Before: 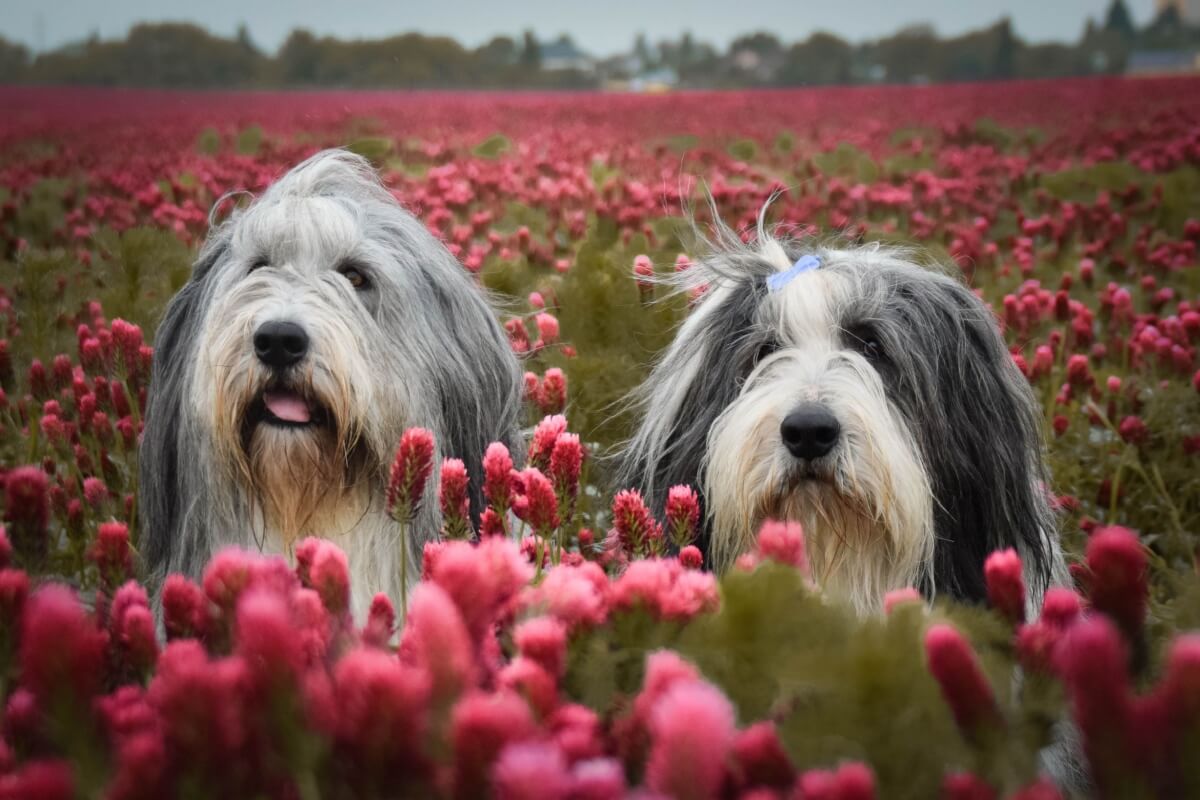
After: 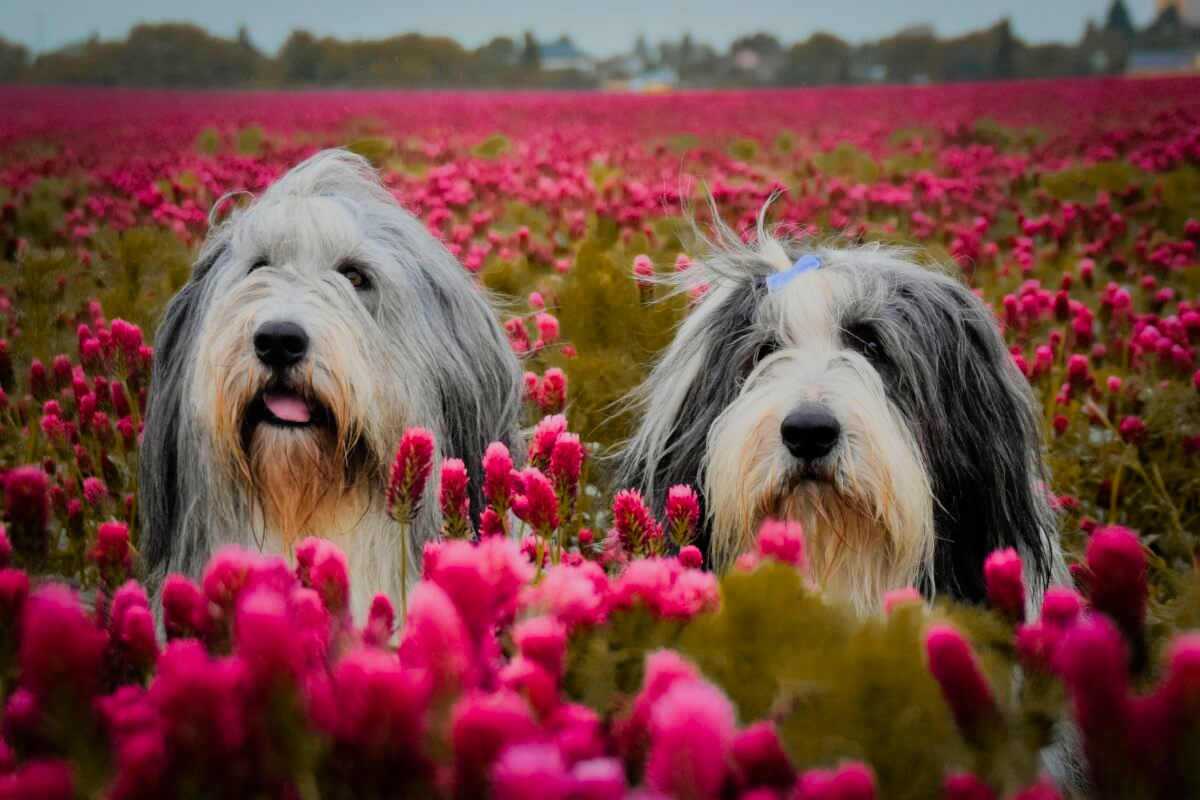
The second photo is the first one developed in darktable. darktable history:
filmic rgb: black relative exposure -7.15 EV, white relative exposure 5.36 EV, hardness 3.02, color science v6 (2022)
color zones: curves: ch1 [(0.309, 0.524) (0.41, 0.329) (0.508, 0.509)]; ch2 [(0.25, 0.457) (0.75, 0.5)]
color balance rgb: perceptual saturation grading › global saturation 25%, global vibrance 20%
